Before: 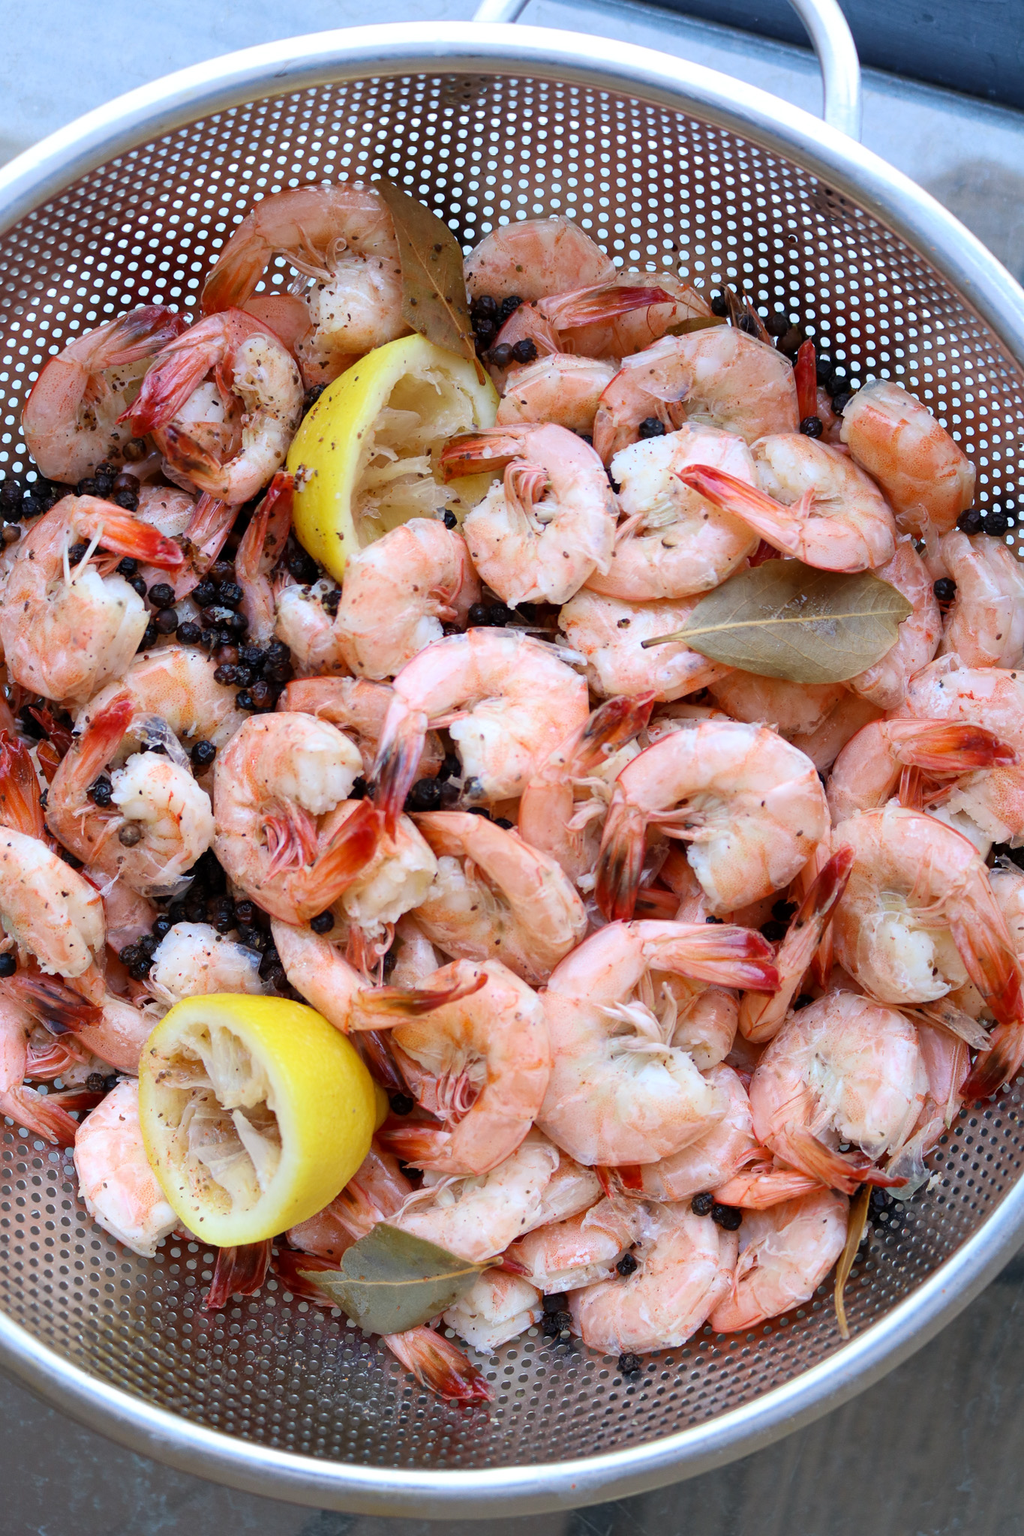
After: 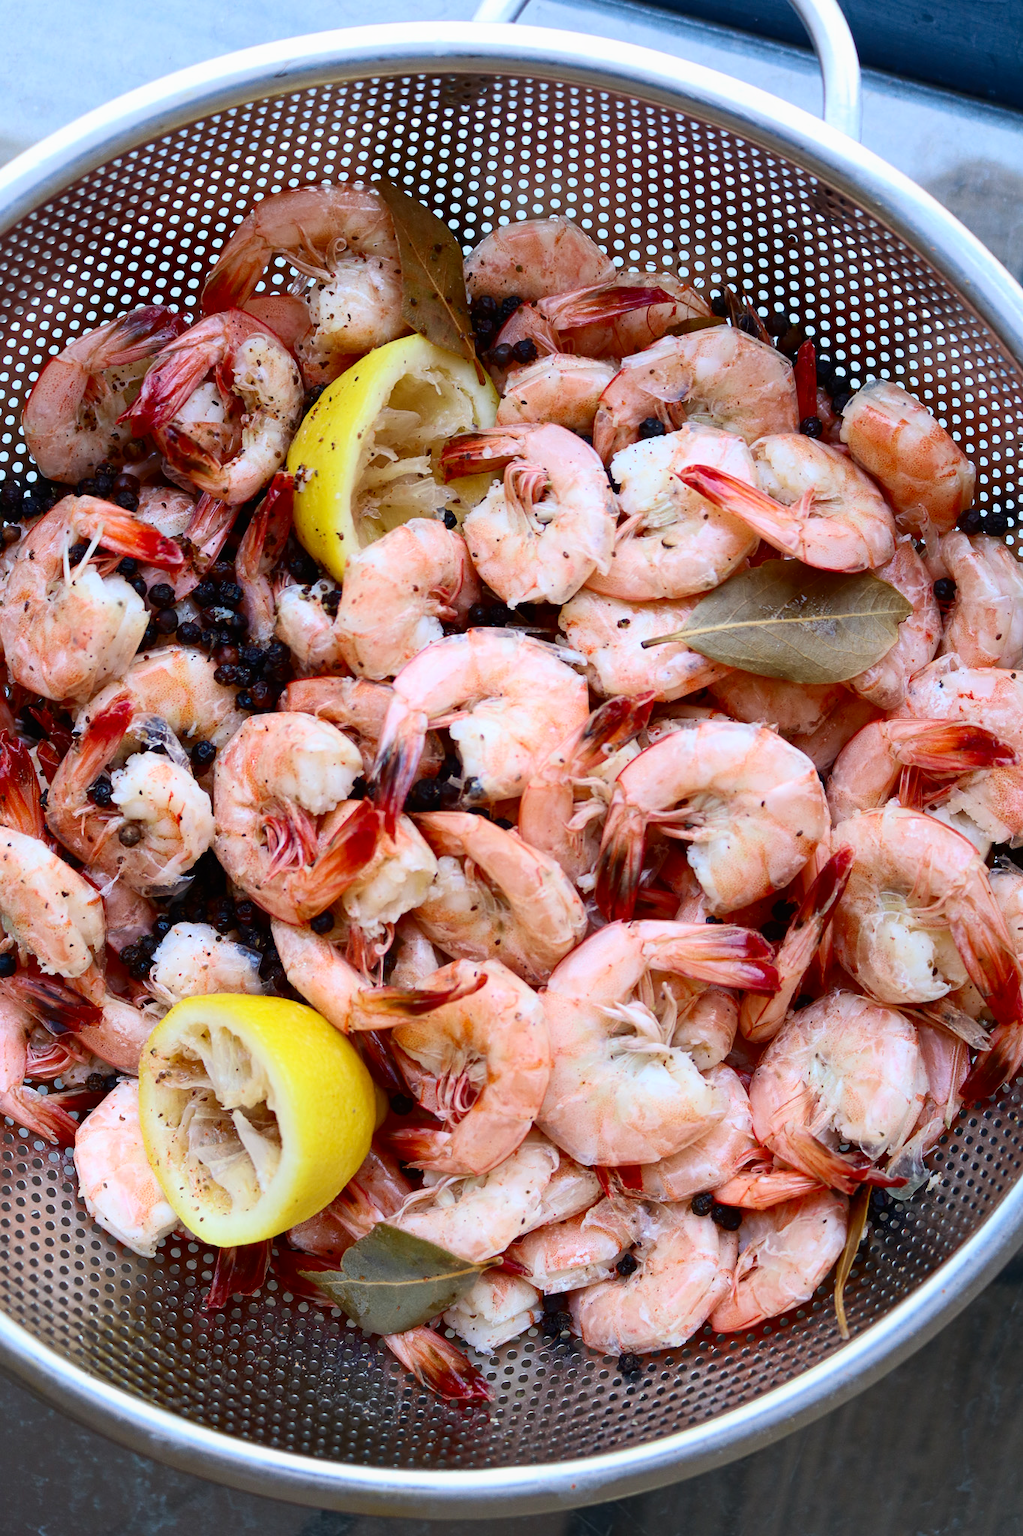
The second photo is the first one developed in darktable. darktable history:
contrast brightness saturation: contrast 0.201, brightness -0.106, saturation 0.098
contrast equalizer: y [[0.439, 0.44, 0.442, 0.457, 0.493, 0.498], [0.5 ×6], [0.5 ×6], [0 ×6], [0 ×6]], mix 0.274
